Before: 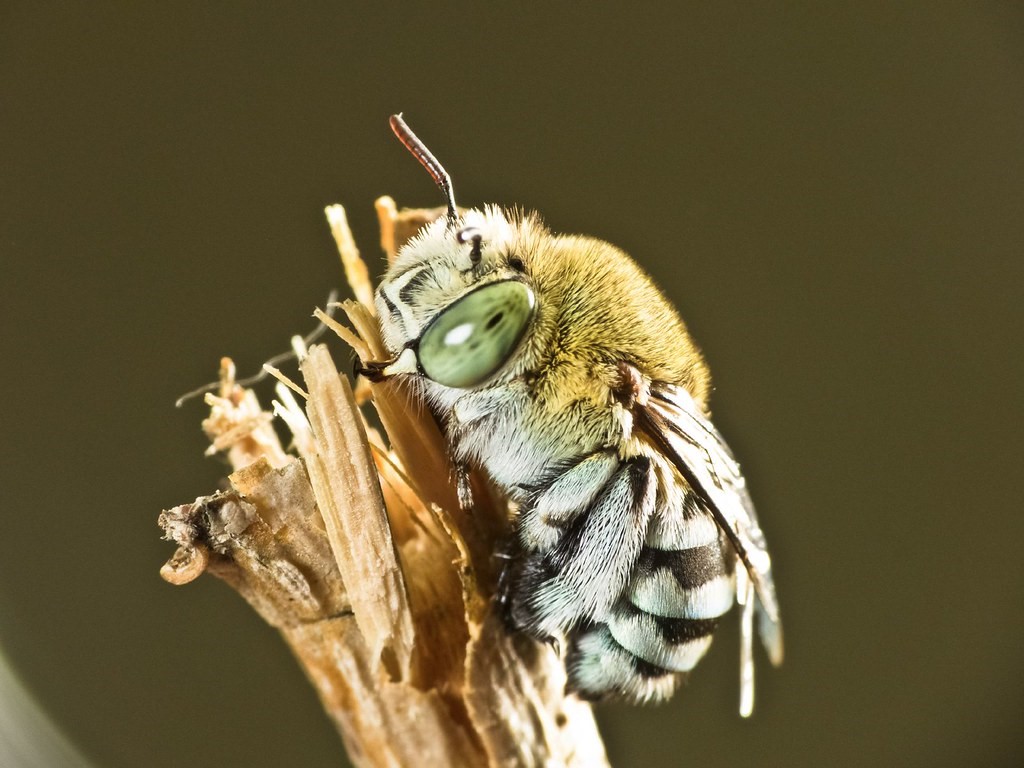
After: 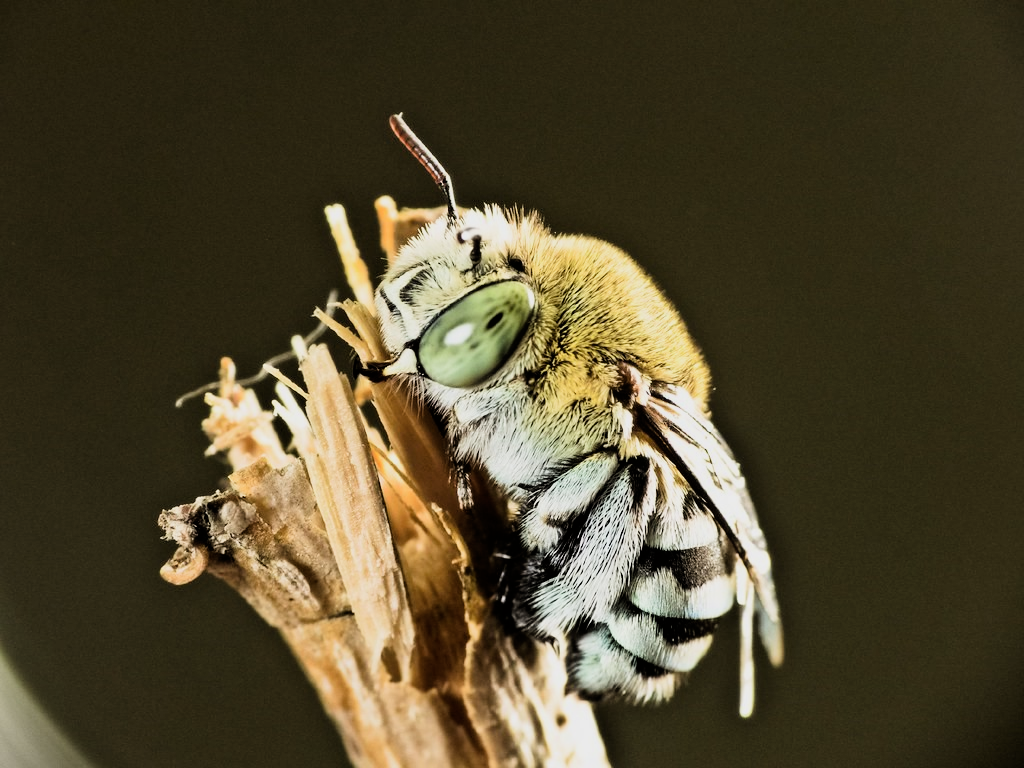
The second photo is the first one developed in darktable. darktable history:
filmic rgb: black relative exposure -5 EV, hardness 2.88, contrast 1.5
